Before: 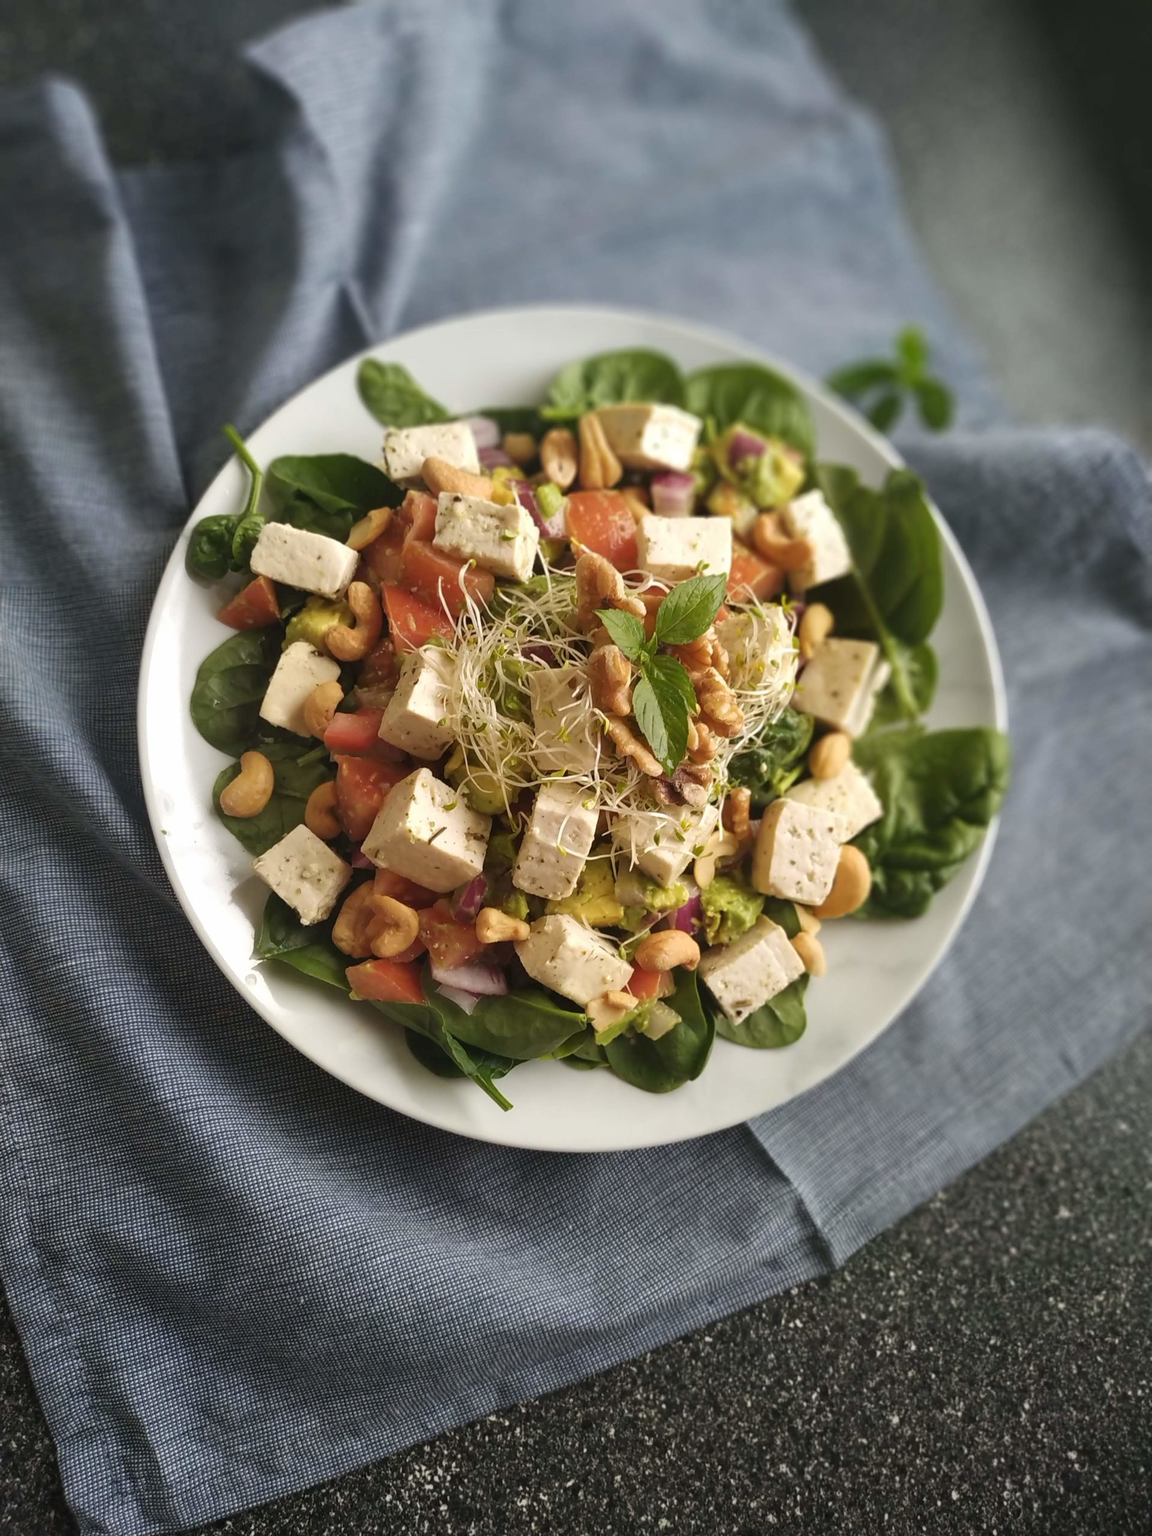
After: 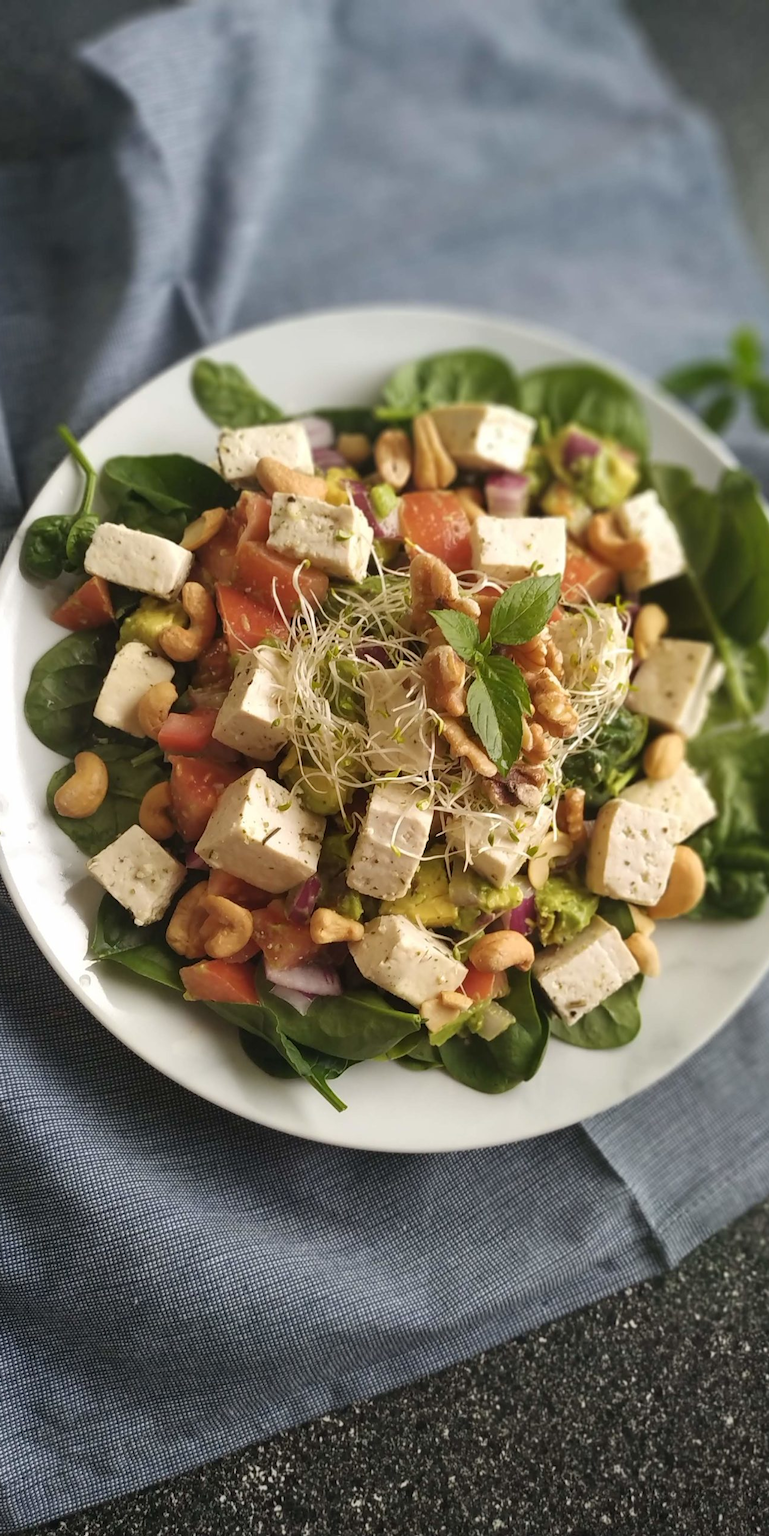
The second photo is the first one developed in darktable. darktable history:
crop and rotate: left 14.455%, right 18.774%
levels: white 99.89%
